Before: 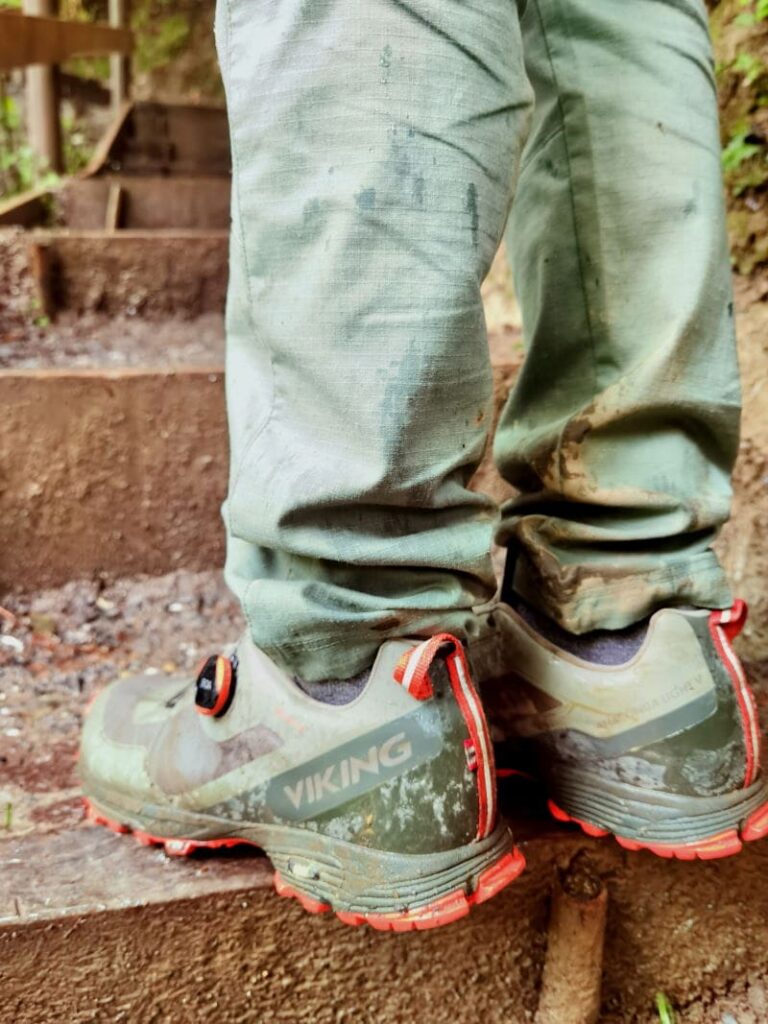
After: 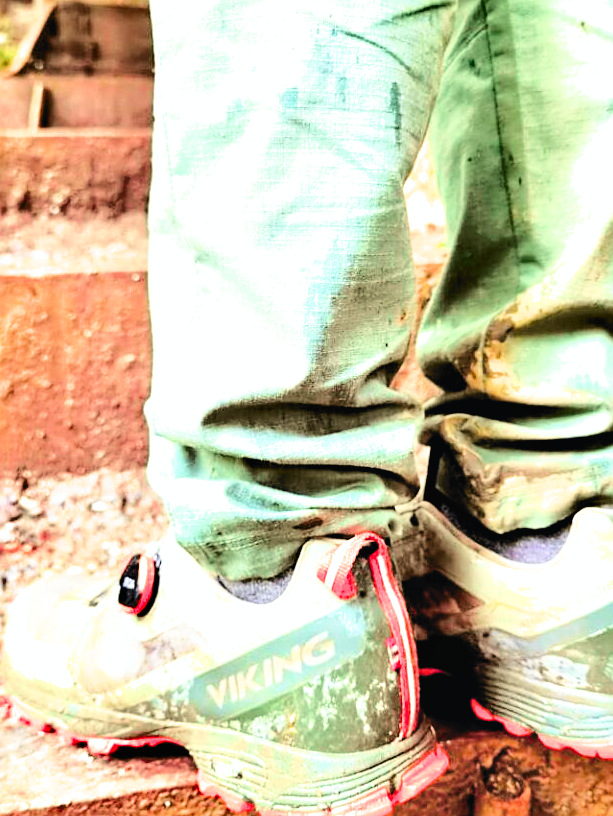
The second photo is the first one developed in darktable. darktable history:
sharpen: on, module defaults
tone curve: curves: ch0 [(0, 0.023) (0.037, 0.04) (0.131, 0.128) (0.304, 0.331) (0.504, 0.584) (0.616, 0.687) (0.704, 0.764) (0.808, 0.823) (1, 1)]; ch1 [(0, 0) (0.301, 0.3) (0.477, 0.472) (0.493, 0.497) (0.508, 0.501) (0.544, 0.541) (0.563, 0.565) (0.626, 0.66) (0.721, 0.776) (1, 1)]; ch2 [(0, 0) (0.249, 0.216) (0.349, 0.343) (0.424, 0.442) (0.476, 0.483) (0.502, 0.5) (0.517, 0.519) (0.532, 0.553) (0.569, 0.587) (0.634, 0.628) (0.706, 0.729) (0.828, 0.742) (1, 0.9)], color space Lab, independent channels, preserve colors none
exposure: black level correction 0.001, exposure 1.312 EV, compensate exposure bias true, compensate highlight preservation false
contrast brightness saturation: contrast 0.096, brightness 0.307, saturation 0.147
filmic rgb: middle gray luminance 21.47%, black relative exposure -14.01 EV, white relative exposure 2.95 EV, threshold 5.94 EV, target black luminance 0%, hardness 8.8, latitude 59.93%, contrast 1.211, highlights saturation mix 5.47%, shadows ↔ highlights balance 42.02%, enable highlight reconstruction true
crop and rotate: left 10.064%, top 9.939%, right 10.097%, bottom 10.354%
shadows and highlights: soften with gaussian
